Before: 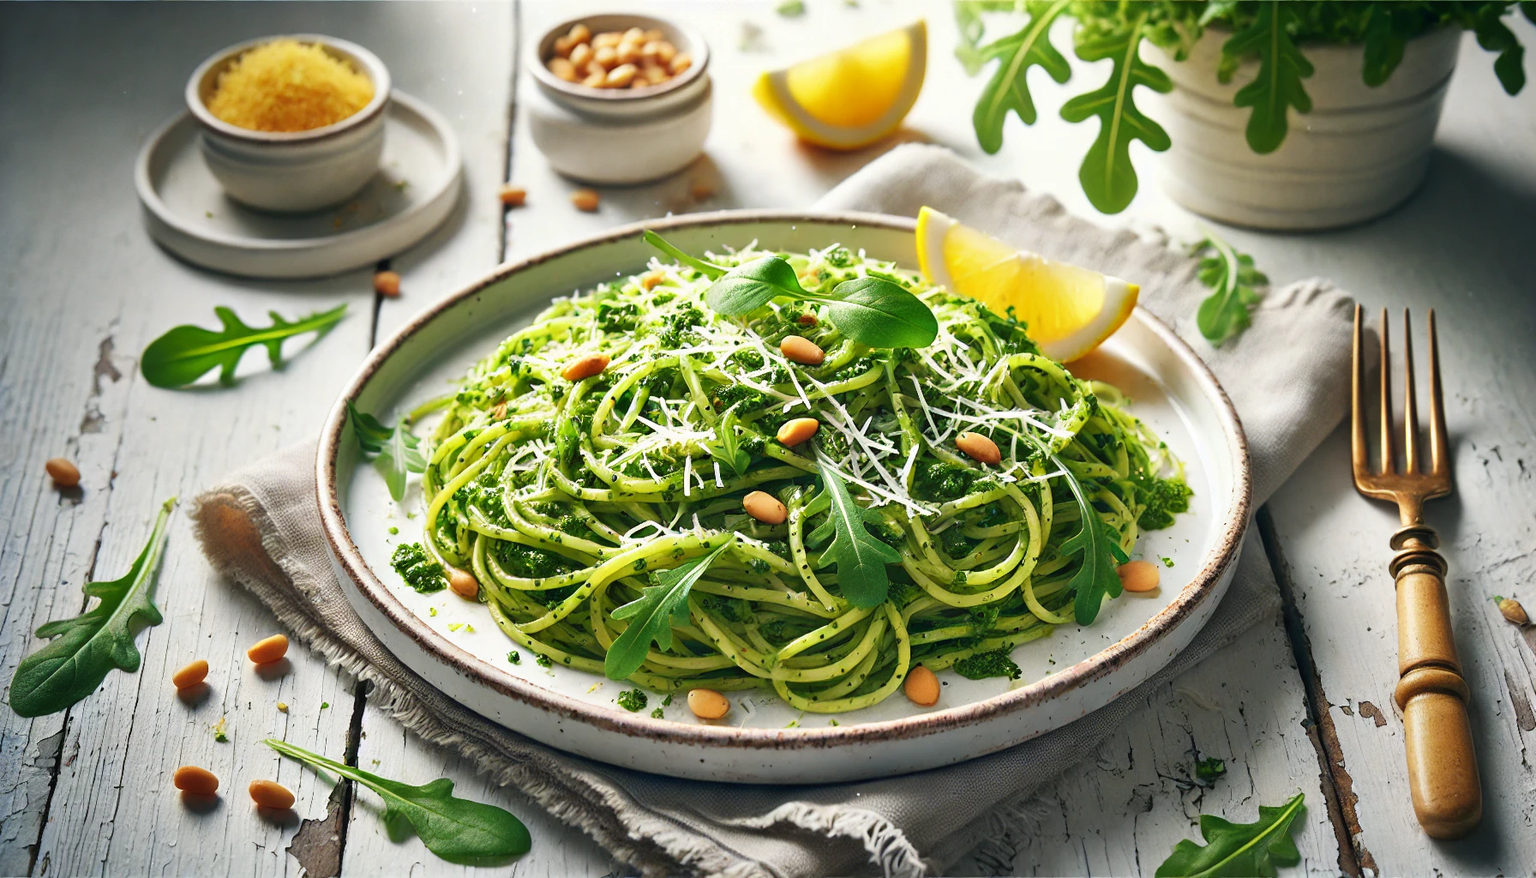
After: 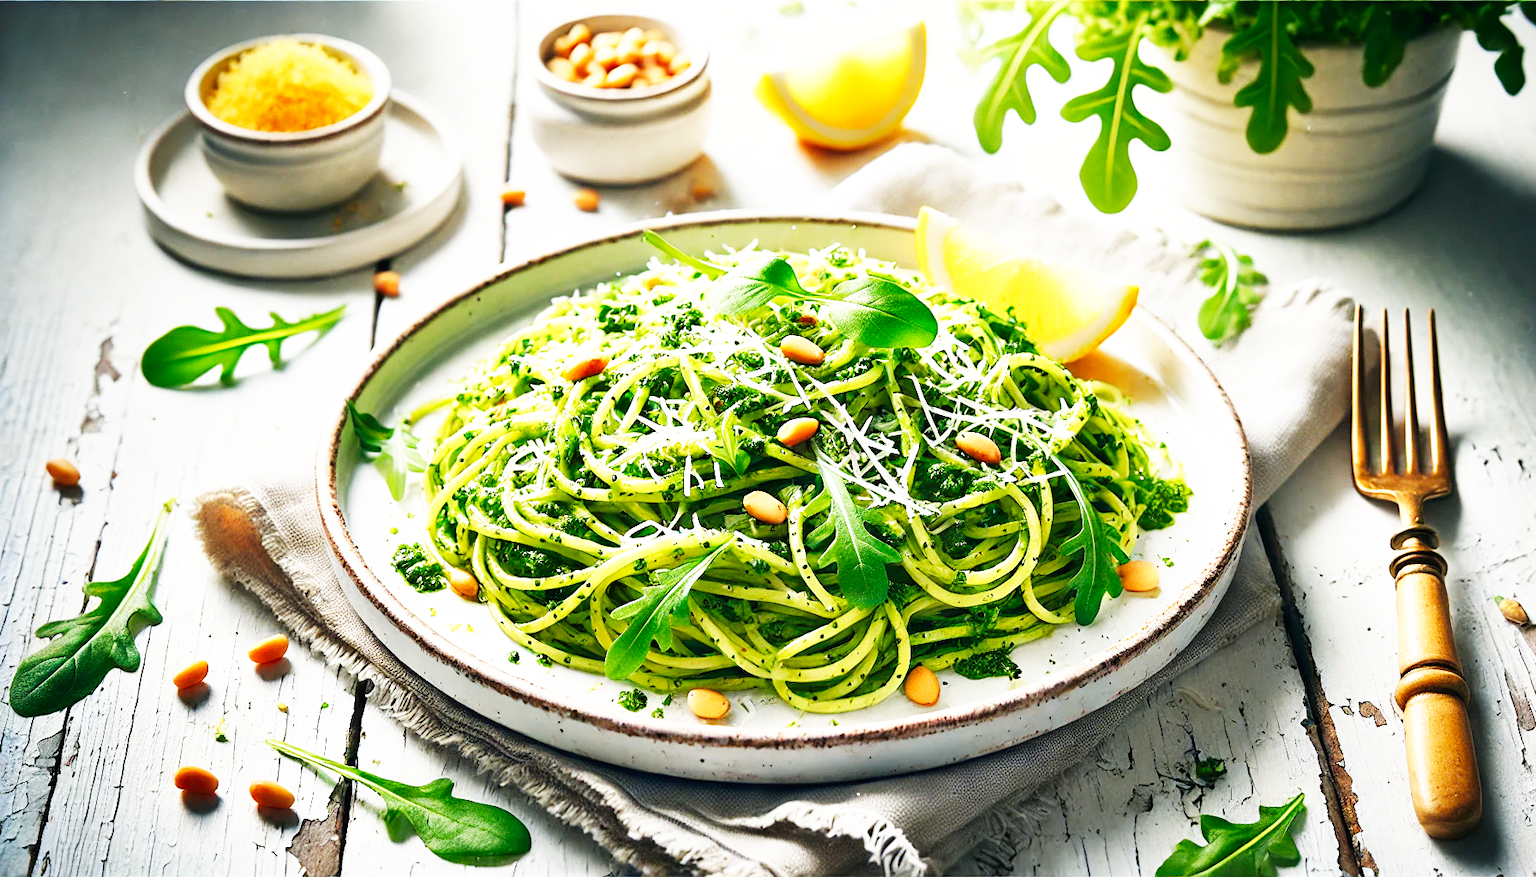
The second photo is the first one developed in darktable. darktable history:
sharpen: amount 0.2
base curve: curves: ch0 [(0, 0) (0.007, 0.004) (0.027, 0.03) (0.046, 0.07) (0.207, 0.54) (0.442, 0.872) (0.673, 0.972) (1, 1)], preserve colors none
